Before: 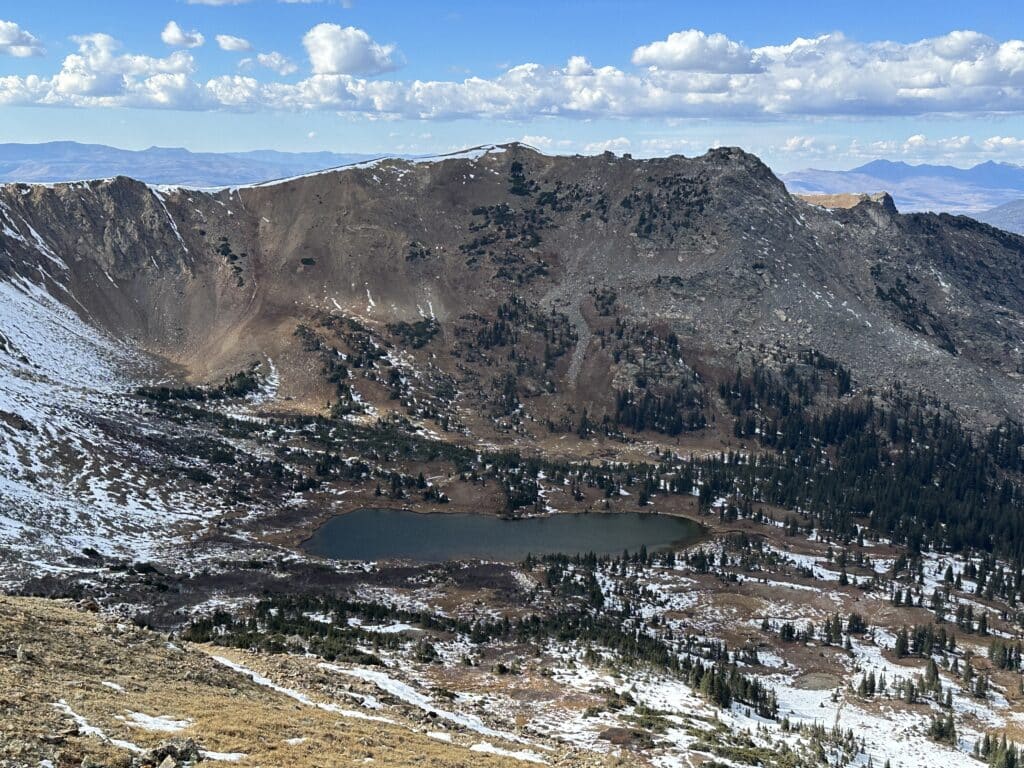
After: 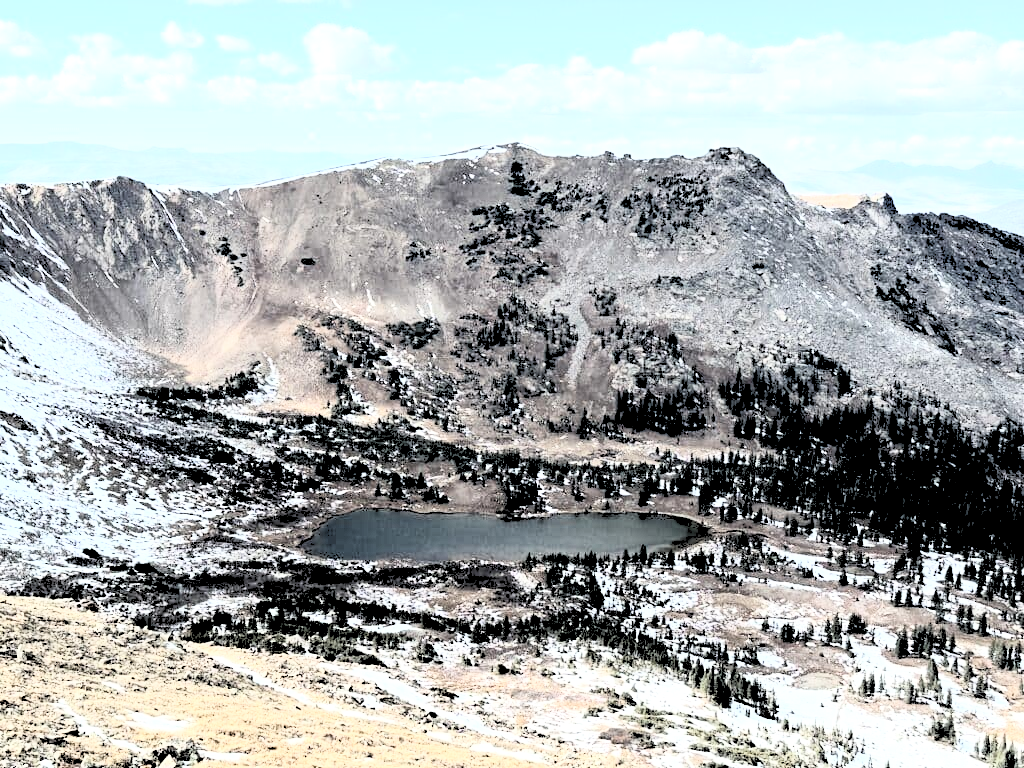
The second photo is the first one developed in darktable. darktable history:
rgb levels: levels [[0.027, 0.429, 0.996], [0, 0.5, 1], [0, 0.5, 1]]
contrast brightness saturation: contrast 0.57, brightness 0.57, saturation -0.34
shadows and highlights: shadows 12, white point adjustment 1.2, highlights -0.36, soften with gaussian
